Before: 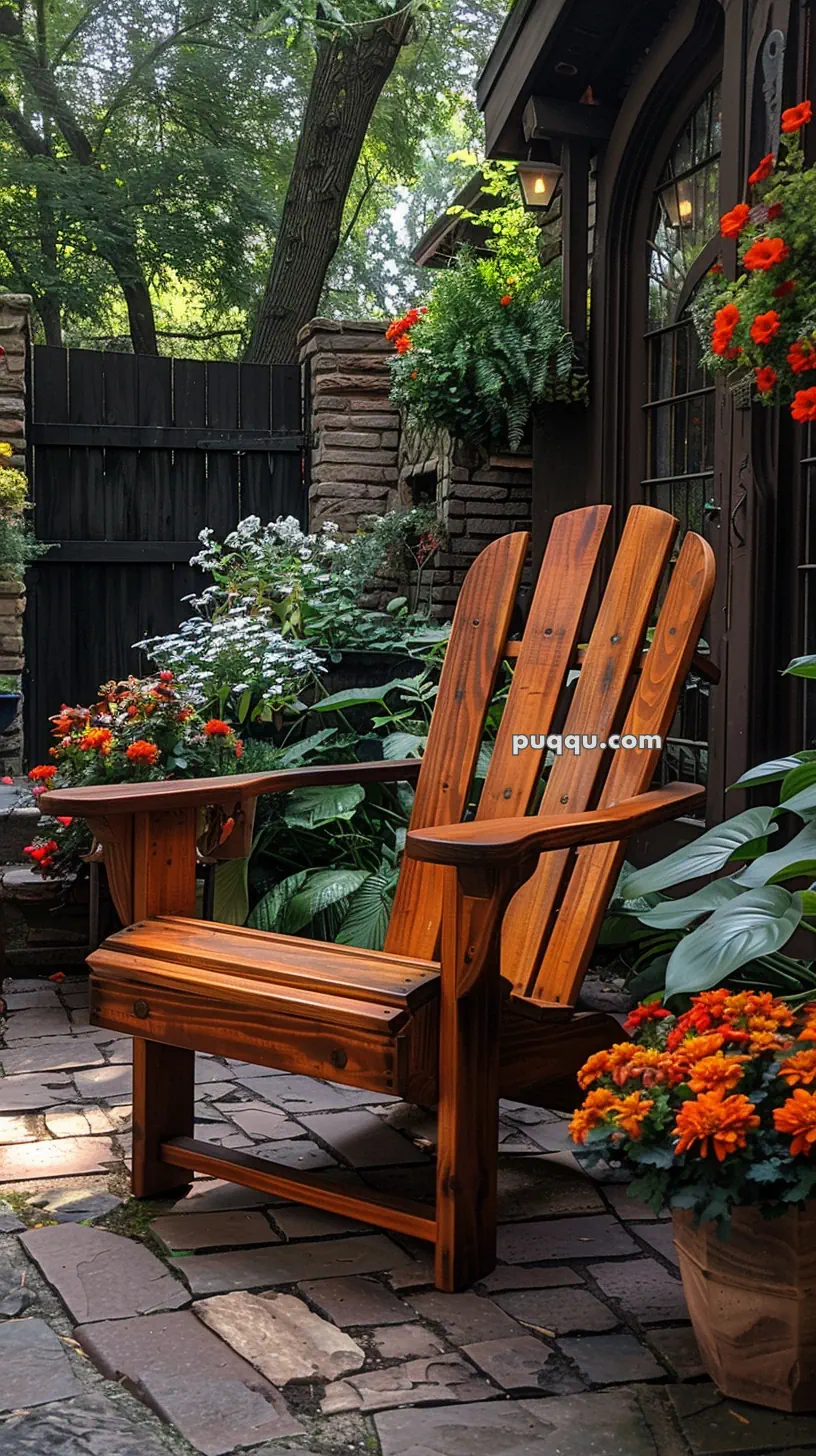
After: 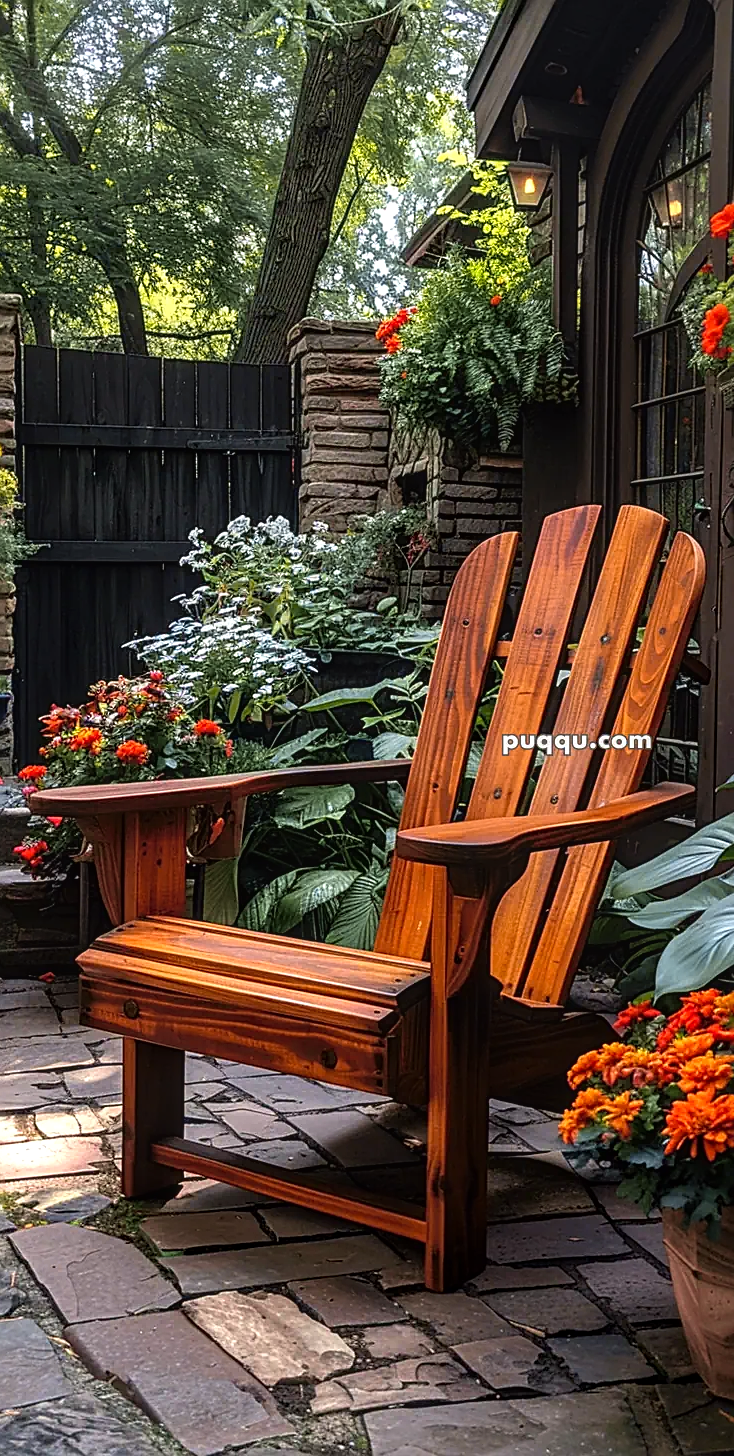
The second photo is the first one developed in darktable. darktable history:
tone curve: curves: ch0 [(0, 0.024) (0.119, 0.146) (0.474, 0.485) (0.718, 0.739) (0.817, 0.839) (1, 0.998)]; ch1 [(0, 0) (0.377, 0.416) (0.439, 0.451) (0.477, 0.477) (0.501, 0.503) (0.538, 0.544) (0.58, 0.602) (0.664, 0.676) (0.783, 0.804) (1, 1)]; ch2 [(0, 0) (0.38, 0.405) (0.463, 0.456) (0.498, 0.497) (0.524, 0.535) (0.578, 0.576) (0.648, 0.665) (1, 1)], color space Lab, independent channels, preserve colors none
local contrast: on, module defaults
exposure: black level correction 0.001, exposure -0.123 EV, compensate highlight preservation false
crop and rotate: left 1.336%, right 8.665%
tone equalizer: -8 EV -0.451 EV, -7 EV -0.414 EV, -6 EV -0.372 EV, -5 EV -0.2 EV, -3 EV 0.206 EV, -2 EV 0.32 EV, -1 EV 0.399 EV, +0 EV 0.407 EV
sharpen: amount 0.499
